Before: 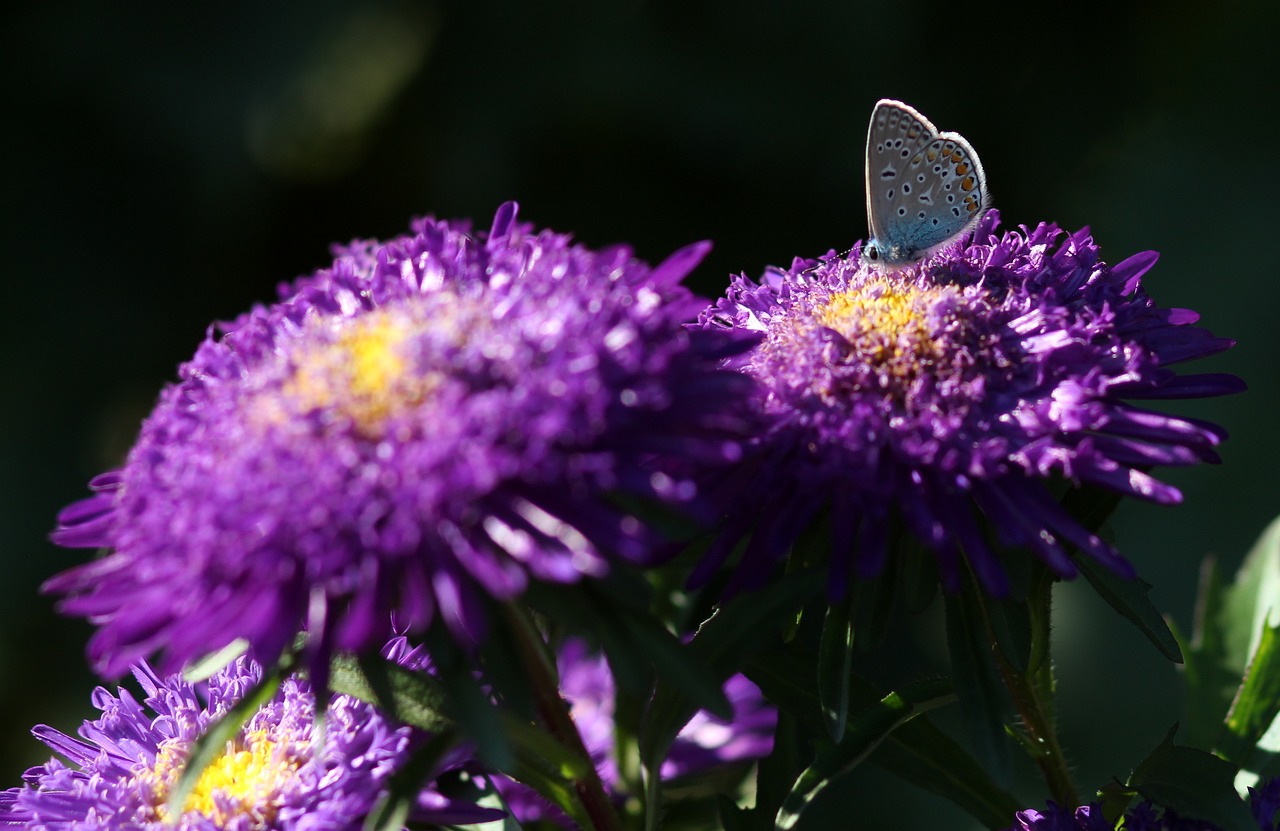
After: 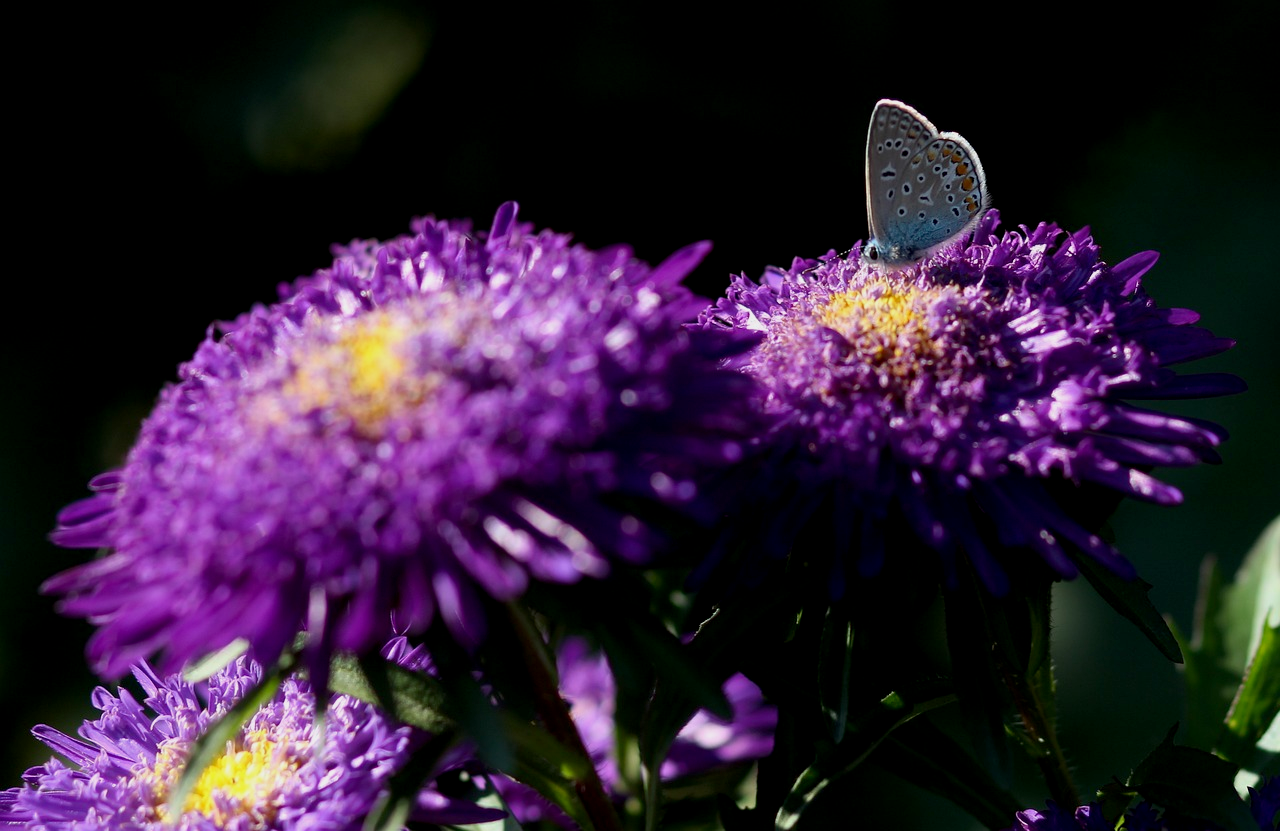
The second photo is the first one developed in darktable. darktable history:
exposure: black level correction 0.006, exposure -0.225 EV, compensate highlight preservation false
